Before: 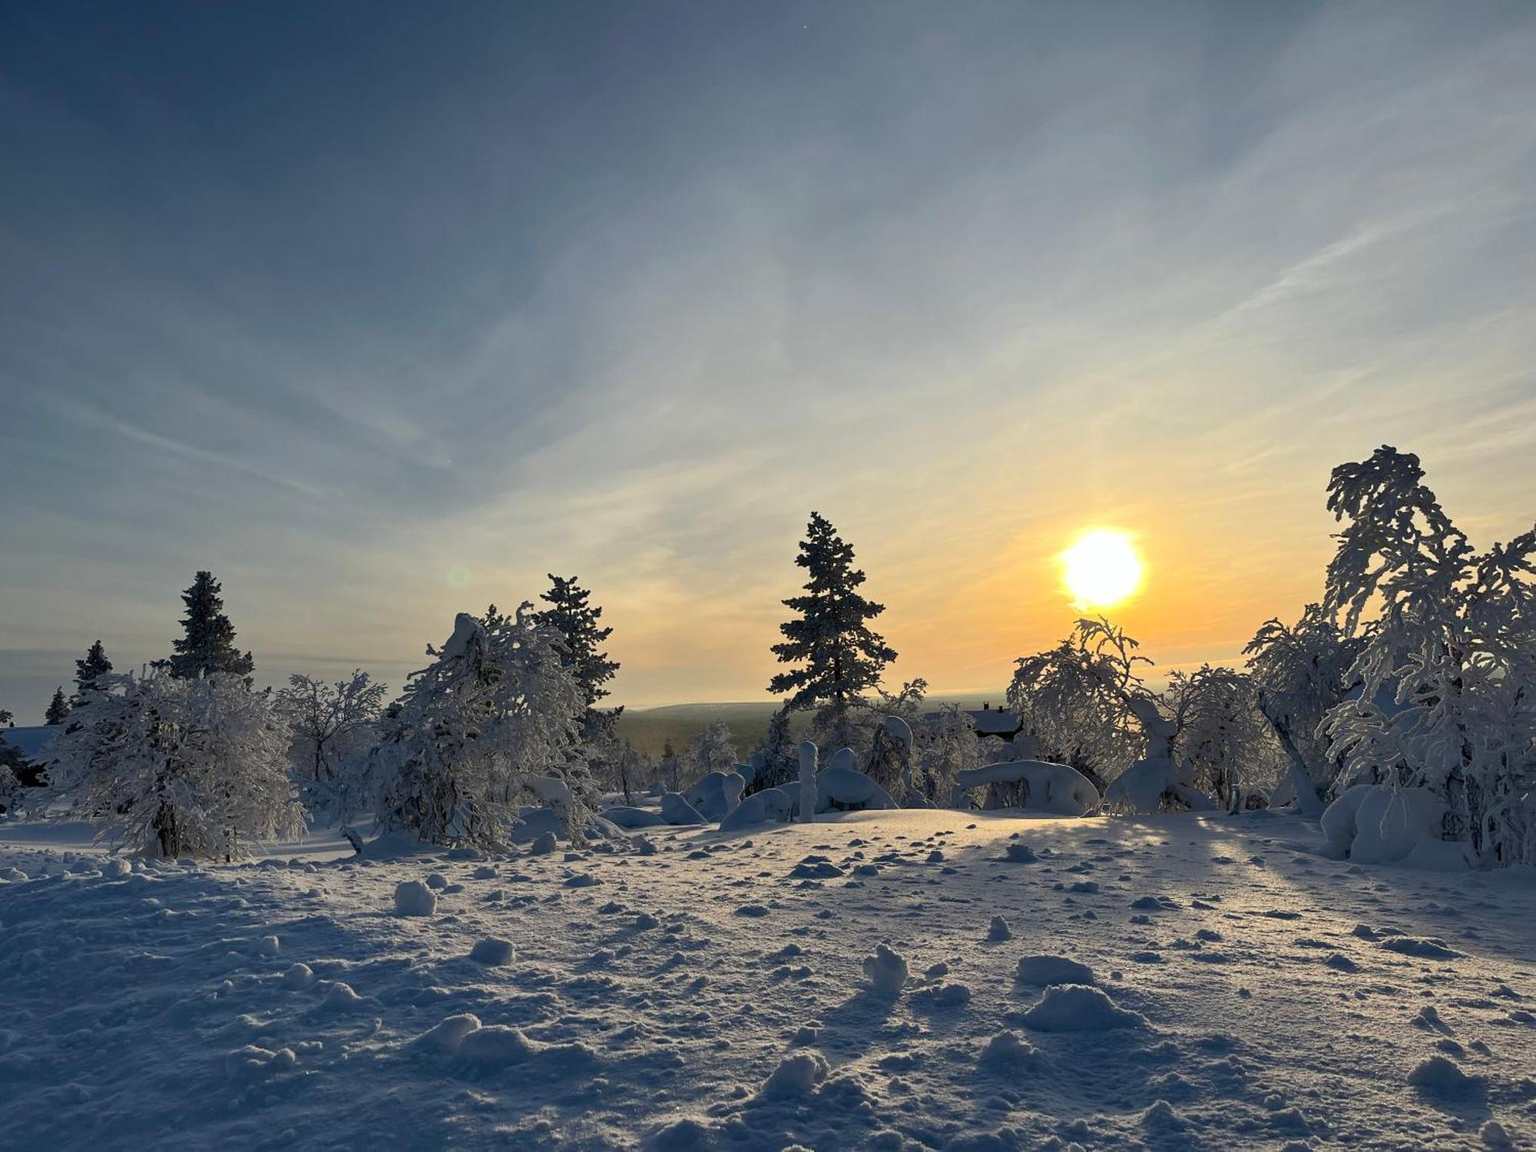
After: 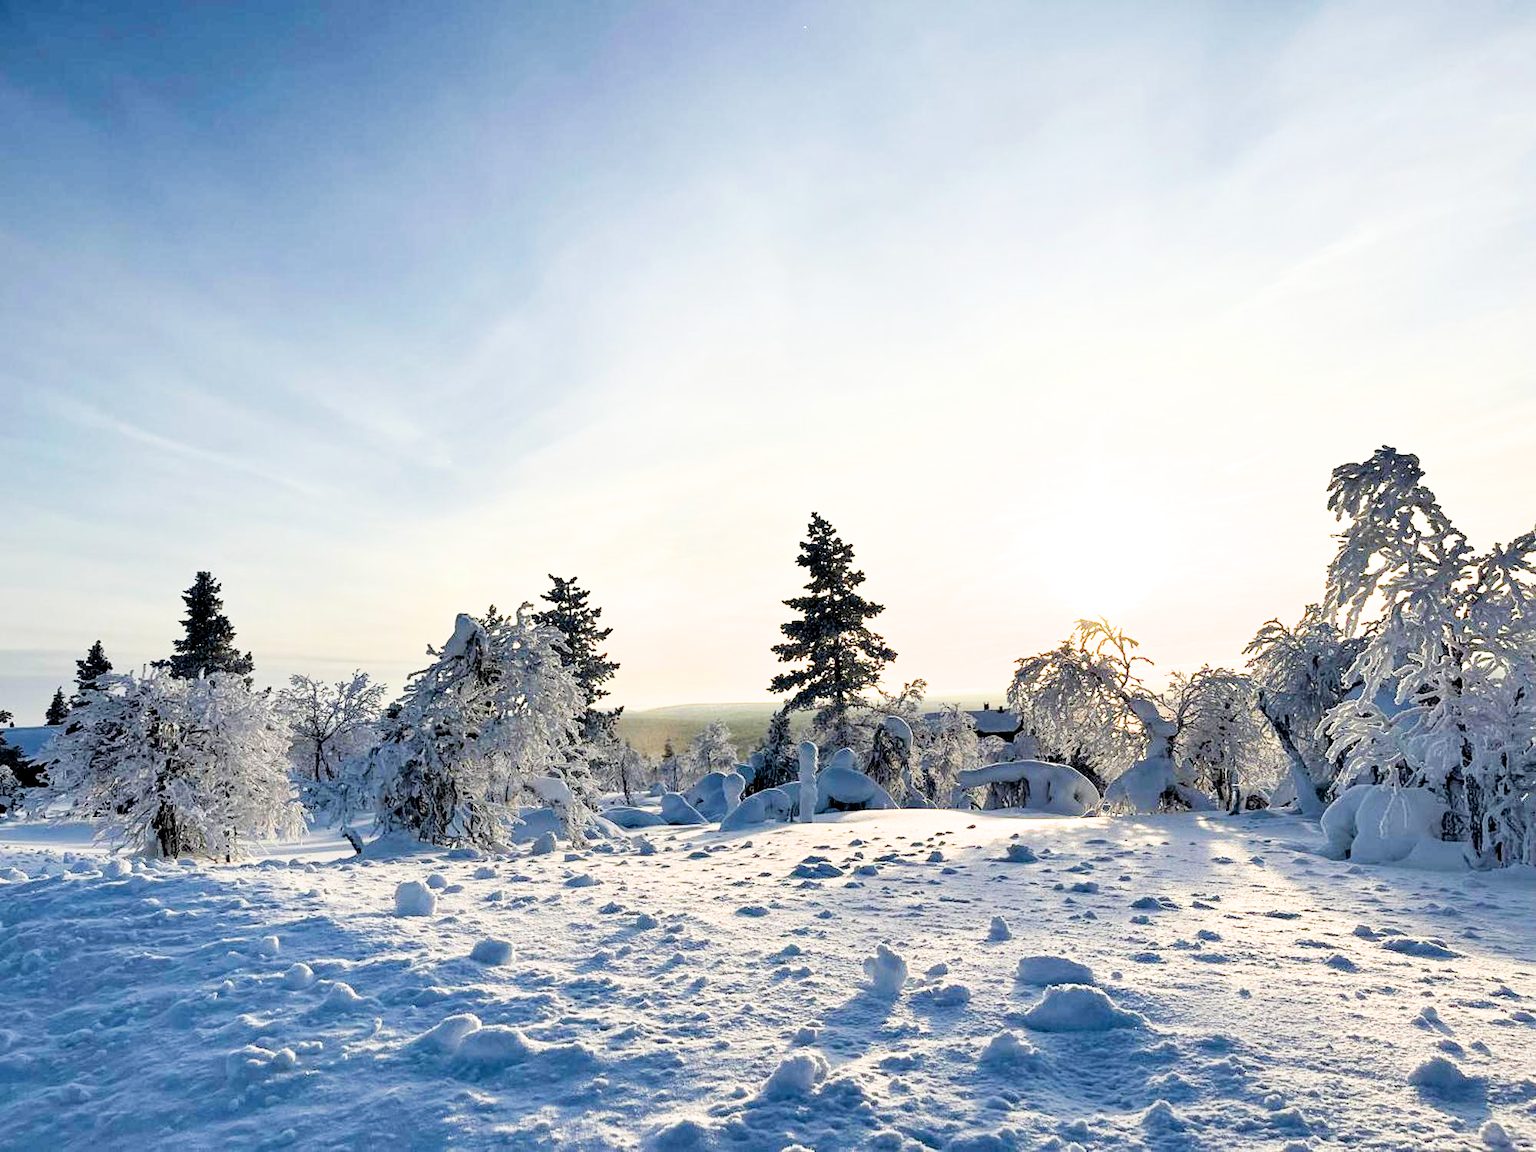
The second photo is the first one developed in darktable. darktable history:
exposure: black level correction 0.005, exposure 2.079 EV, compensate highlight preservation false
filmic rgb: black relative exposure -5.07 EV, white relative exposure 3.97 EV, threshold 6 EV, hardness 2.89, contrast 1.299, highlights saturation mix -31.09%, enable highlight reconstruction true
